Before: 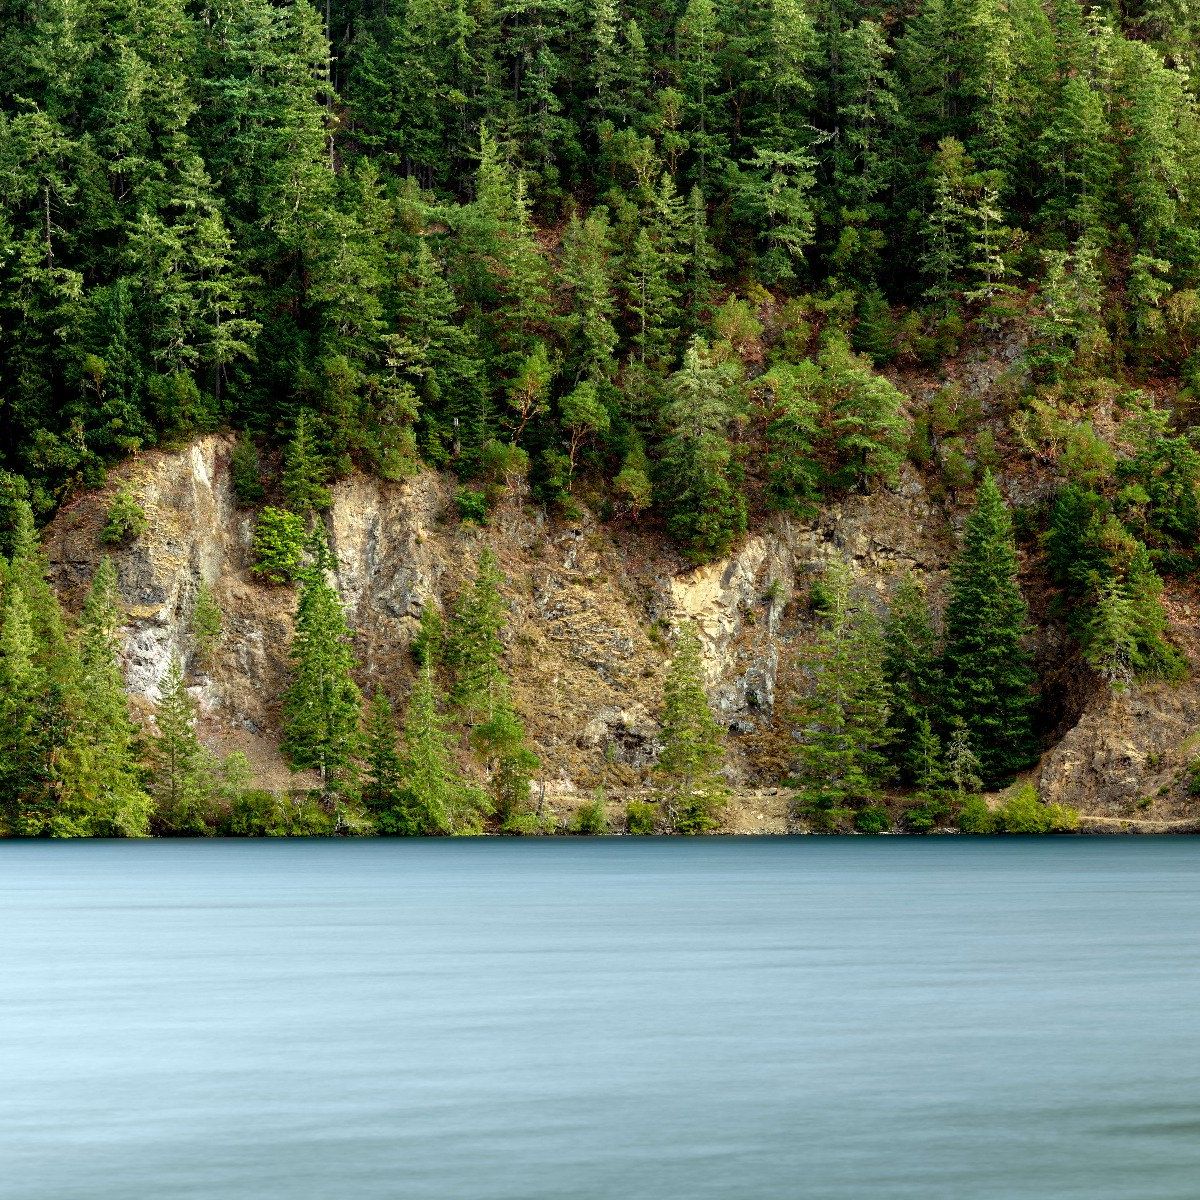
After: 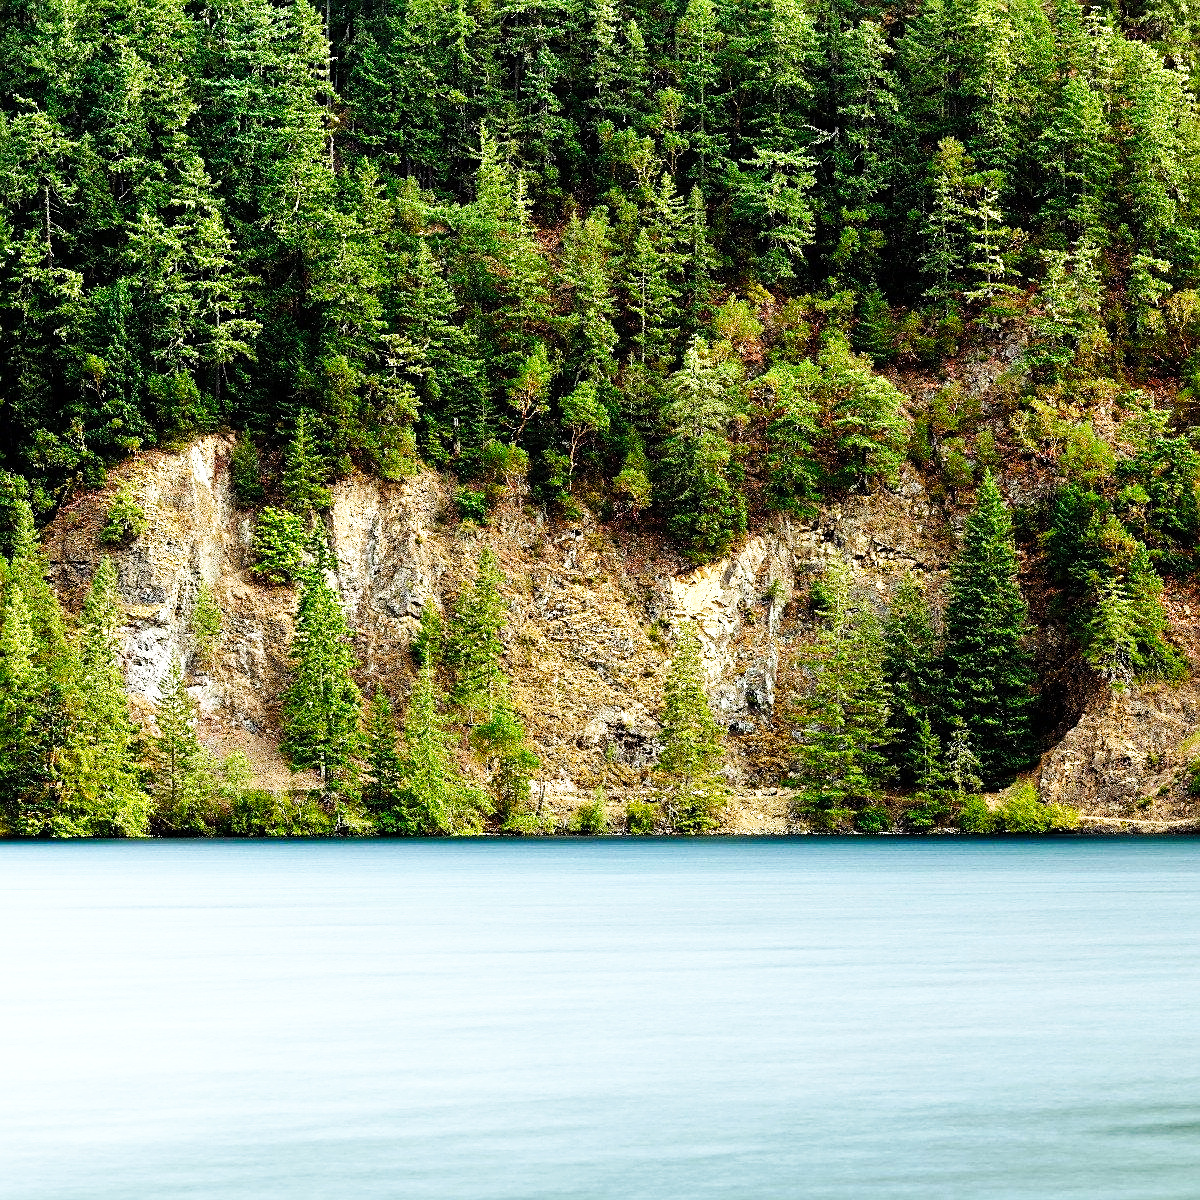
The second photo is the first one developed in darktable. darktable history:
tone curve: curves: ch0 [(0, 0) (0.003, 0.003) (0.011, 0.012) (0.025, 0.027) (0.044, 0.048) (0.069, 0.075) (0.1, 0.108) (0.136, 0.147) (0.177, 0.192) (0.224, 0.243) (0.277, 0.3) (0.335, 0.363) (0.399, 0.433) (0.468, 0.508) (0.543, 0.589) (0.623, 0.676) (0.709, 0.769) (0.801, 0.868) (0.898, 0.949) (1, 1)], preserve colors none
base curve: curves: ch0 [(0, 0) (0.036, 0.025) (0.121, 0.166) (0.206, 0.329) (0.605, 0.79) (1, 1)], preserve colors none
shadows and highlights: shadows -9.59, white point adjustment 1.61, highlights 10.56
sharpen: on, module defaults
